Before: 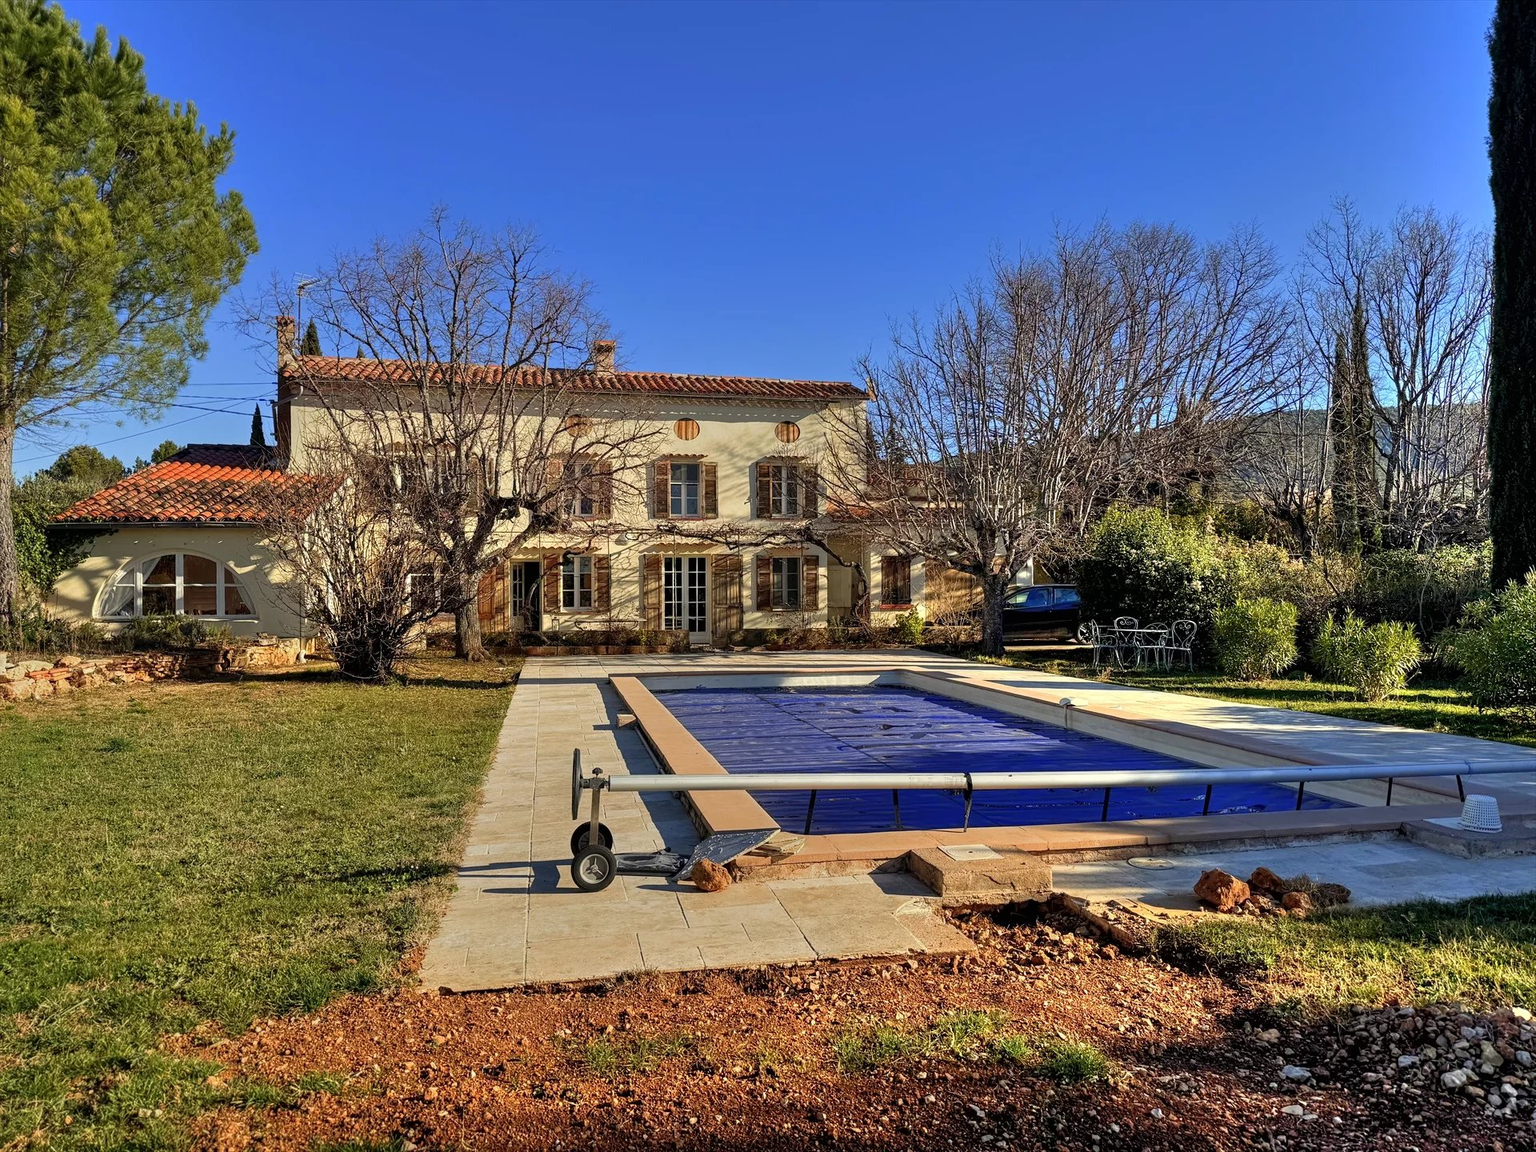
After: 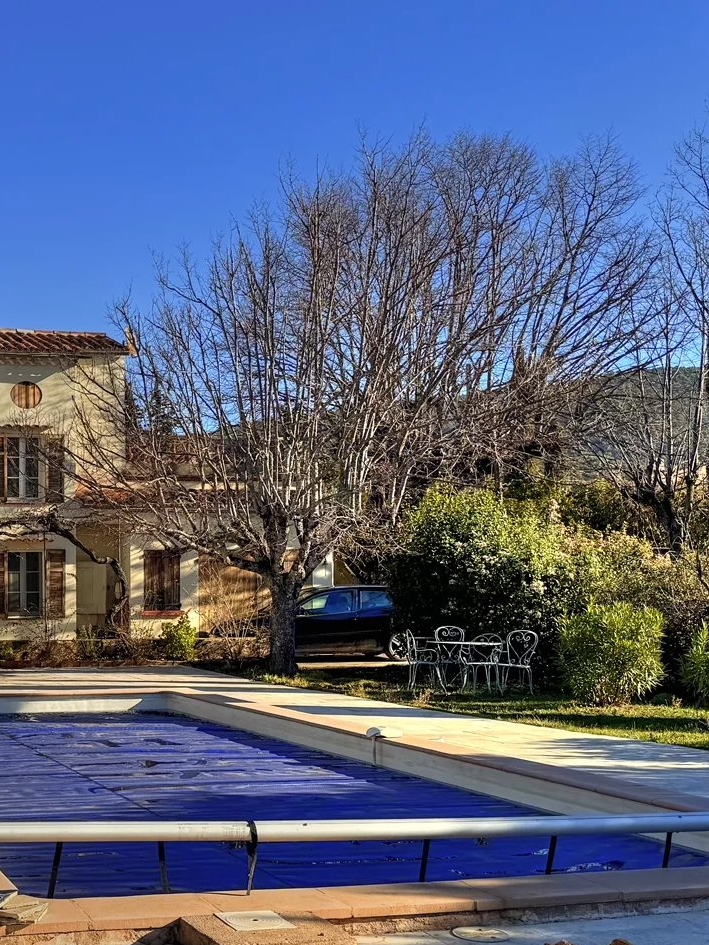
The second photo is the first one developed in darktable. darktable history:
crop and rotate: left 49.936%, top 10.094%, right 13.136%, bottom 24.256%
color zones: curves: ch1 [(0.077, 0.436) (0.25, 0.5) (0.75, 0.5)]
